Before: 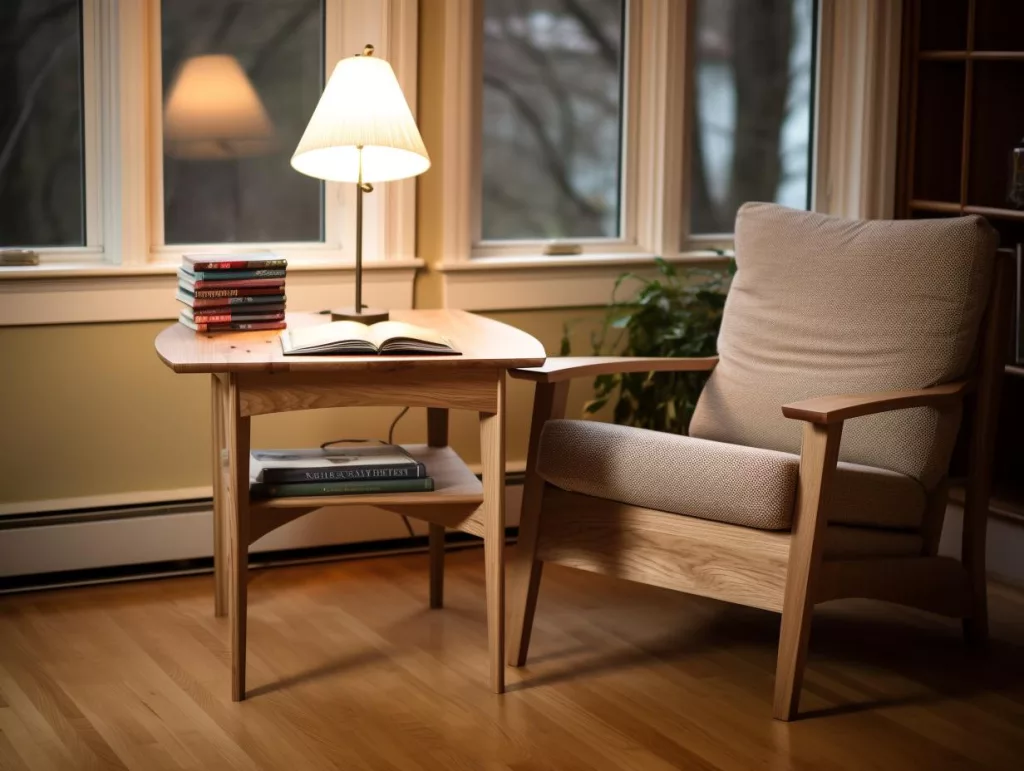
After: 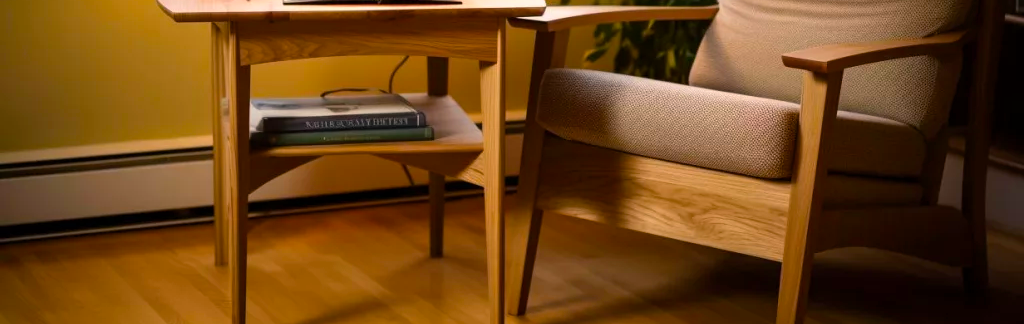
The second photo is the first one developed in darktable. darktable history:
crop: top 45.655%, bottom 12.263%
color balance rgb: highlights gain › chroma 1.656%, highlights gain › hue 56.4°, linear chroma grading › global chroma 14.552%, perceptual saturation grading › global saturation 30.685%
